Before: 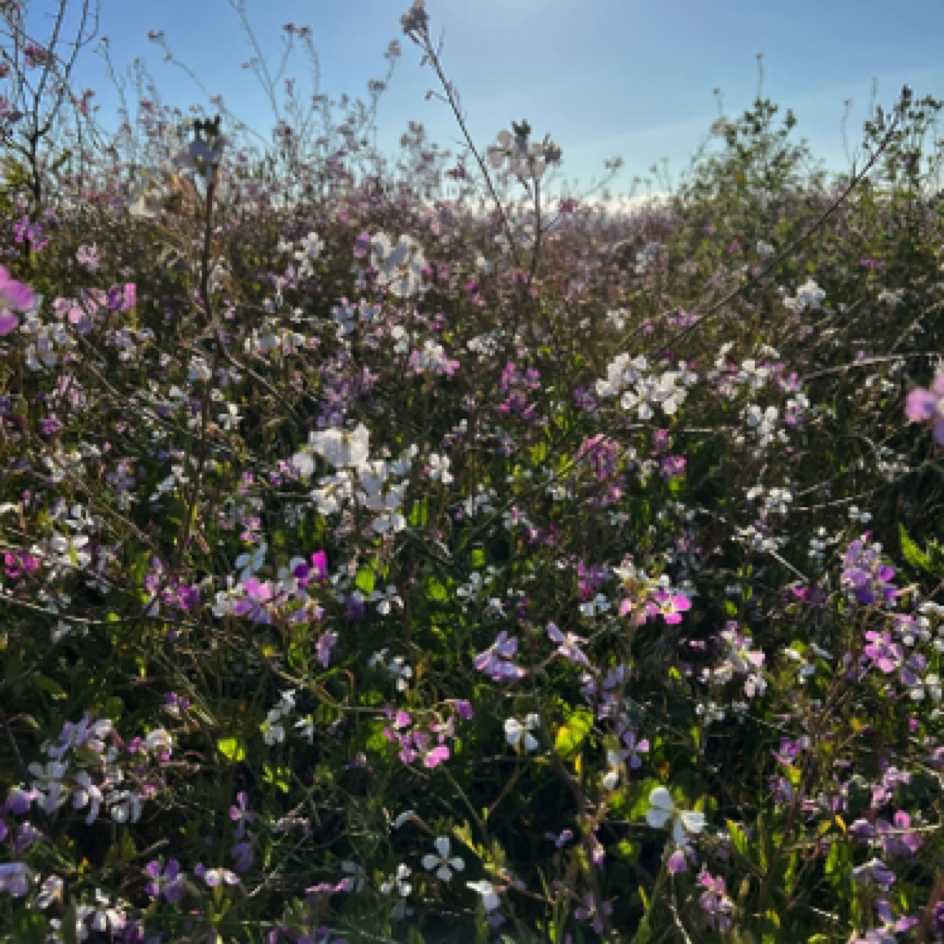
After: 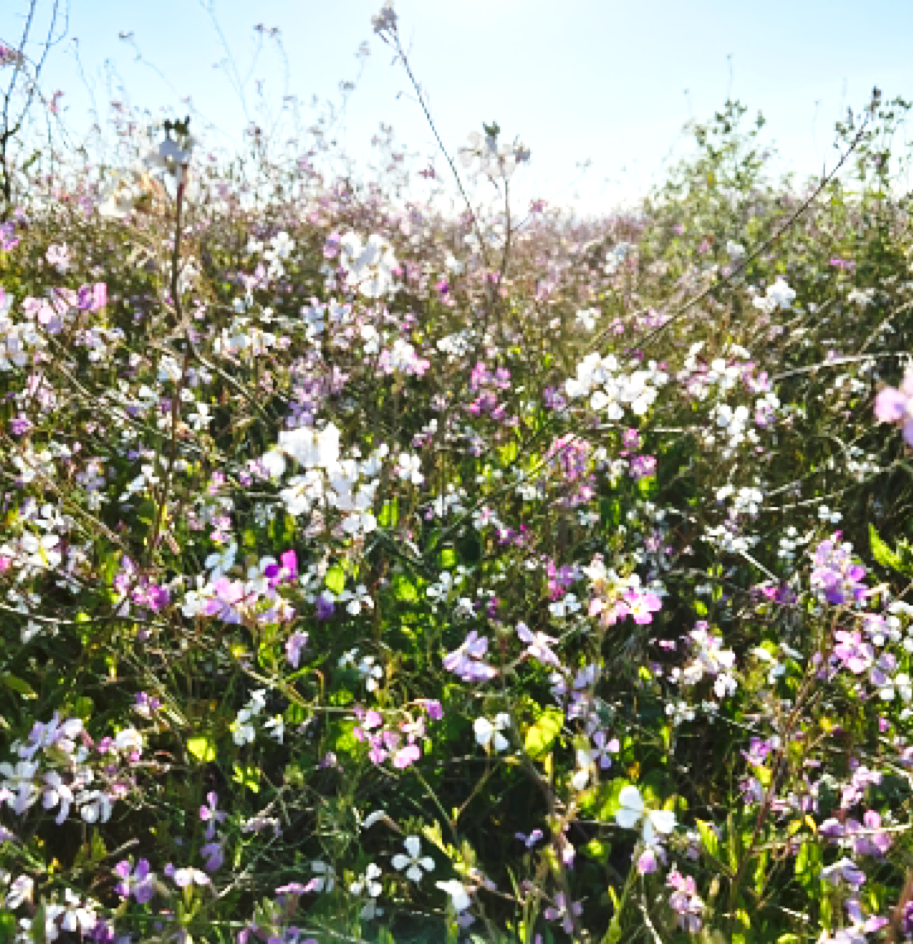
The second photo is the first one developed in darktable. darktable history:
color balance: lift [1.004, 1.002, 1.002, 0.998], gamma [1, 1.007, 1.002, 0.993], gain [1, 0.977, 1.013, 1.023], contrast -3.64%
crop and rotate: left 3.238%
exposure: exposure 1 EV, compensate highlight preservation false
base curve: curves: ch0 [(0, 0) (0.028, 0.03) (0.121, 0.232) (0.46, 0.748) (0.859, 0.968) (1, 1)], preserve colors none
